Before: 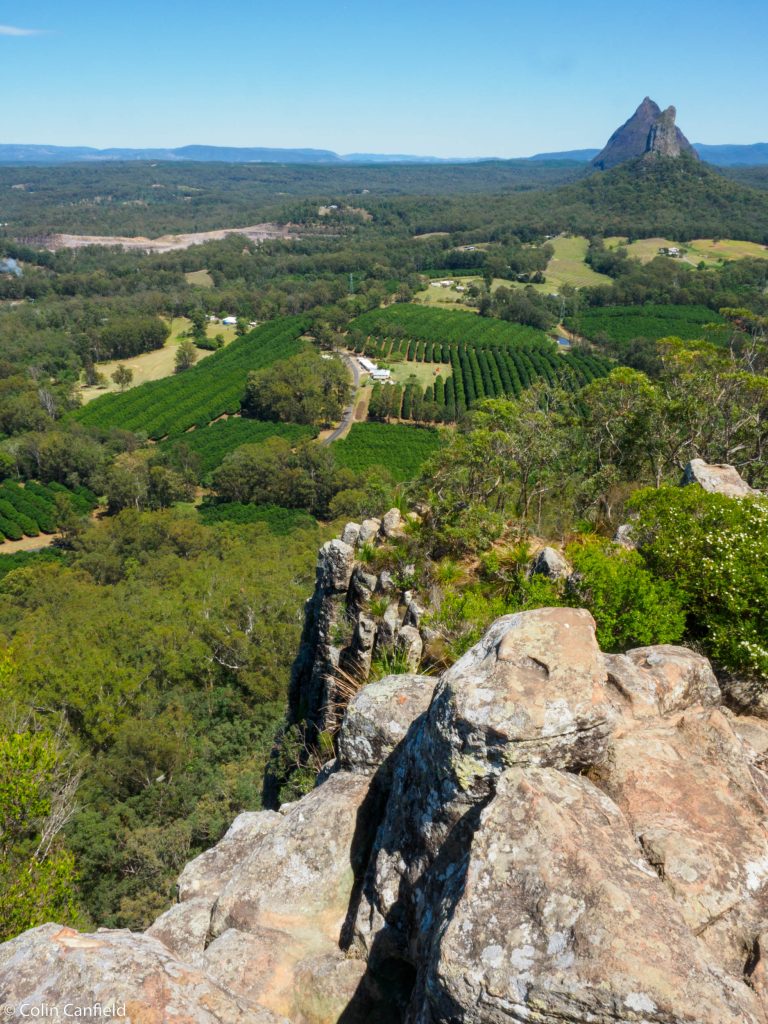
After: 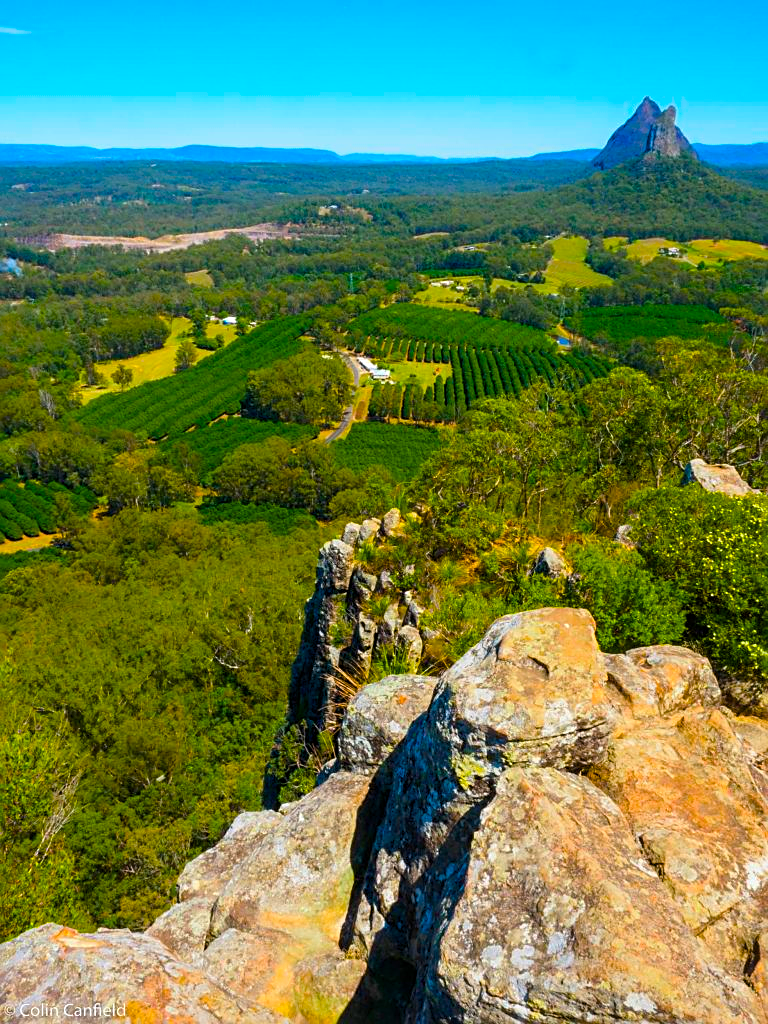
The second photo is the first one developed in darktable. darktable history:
sharpen: on, module defaults
color balance rgb: linear chroma grading › global chroma 42%, perceptual saturation grading › global saturation 42%, global vibrance 33%
